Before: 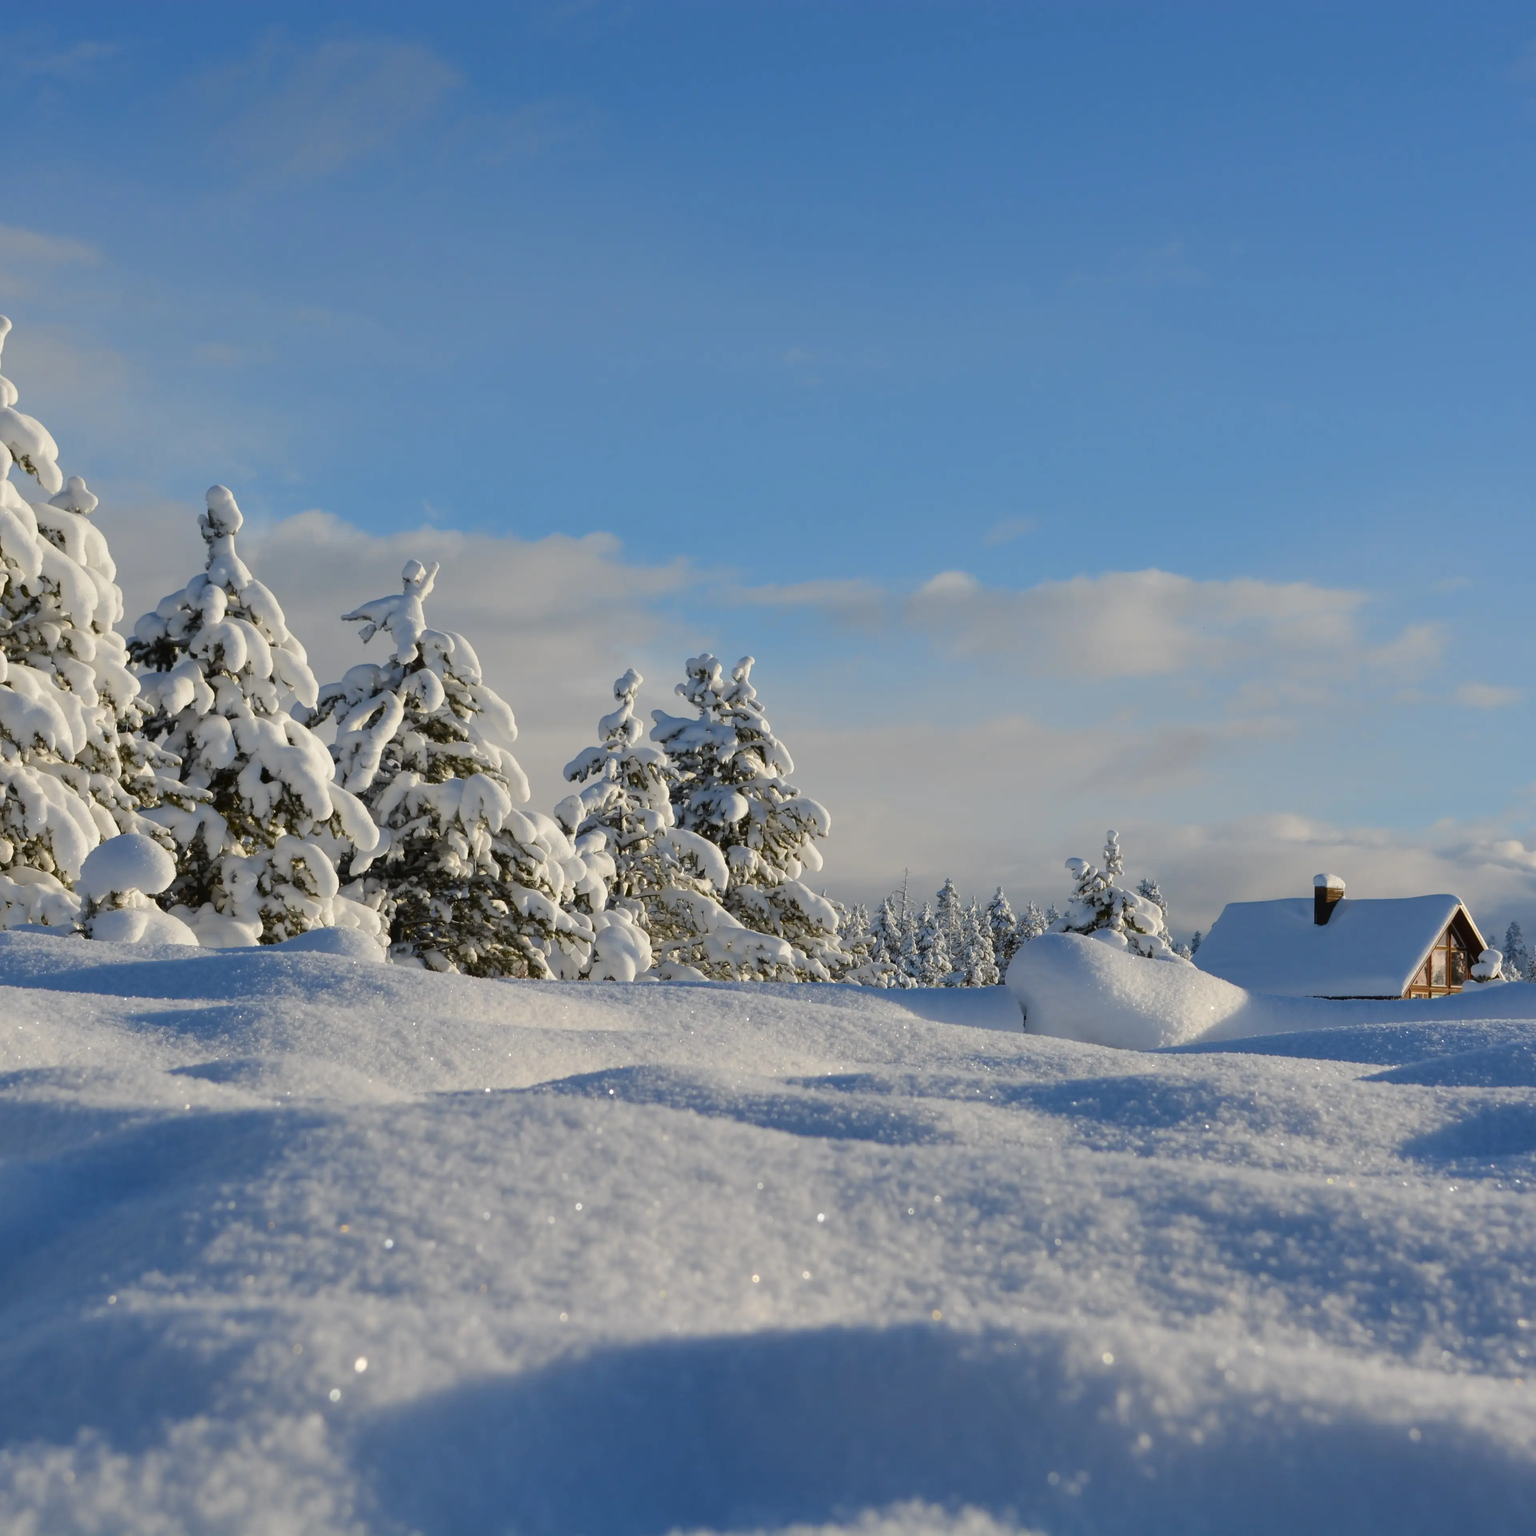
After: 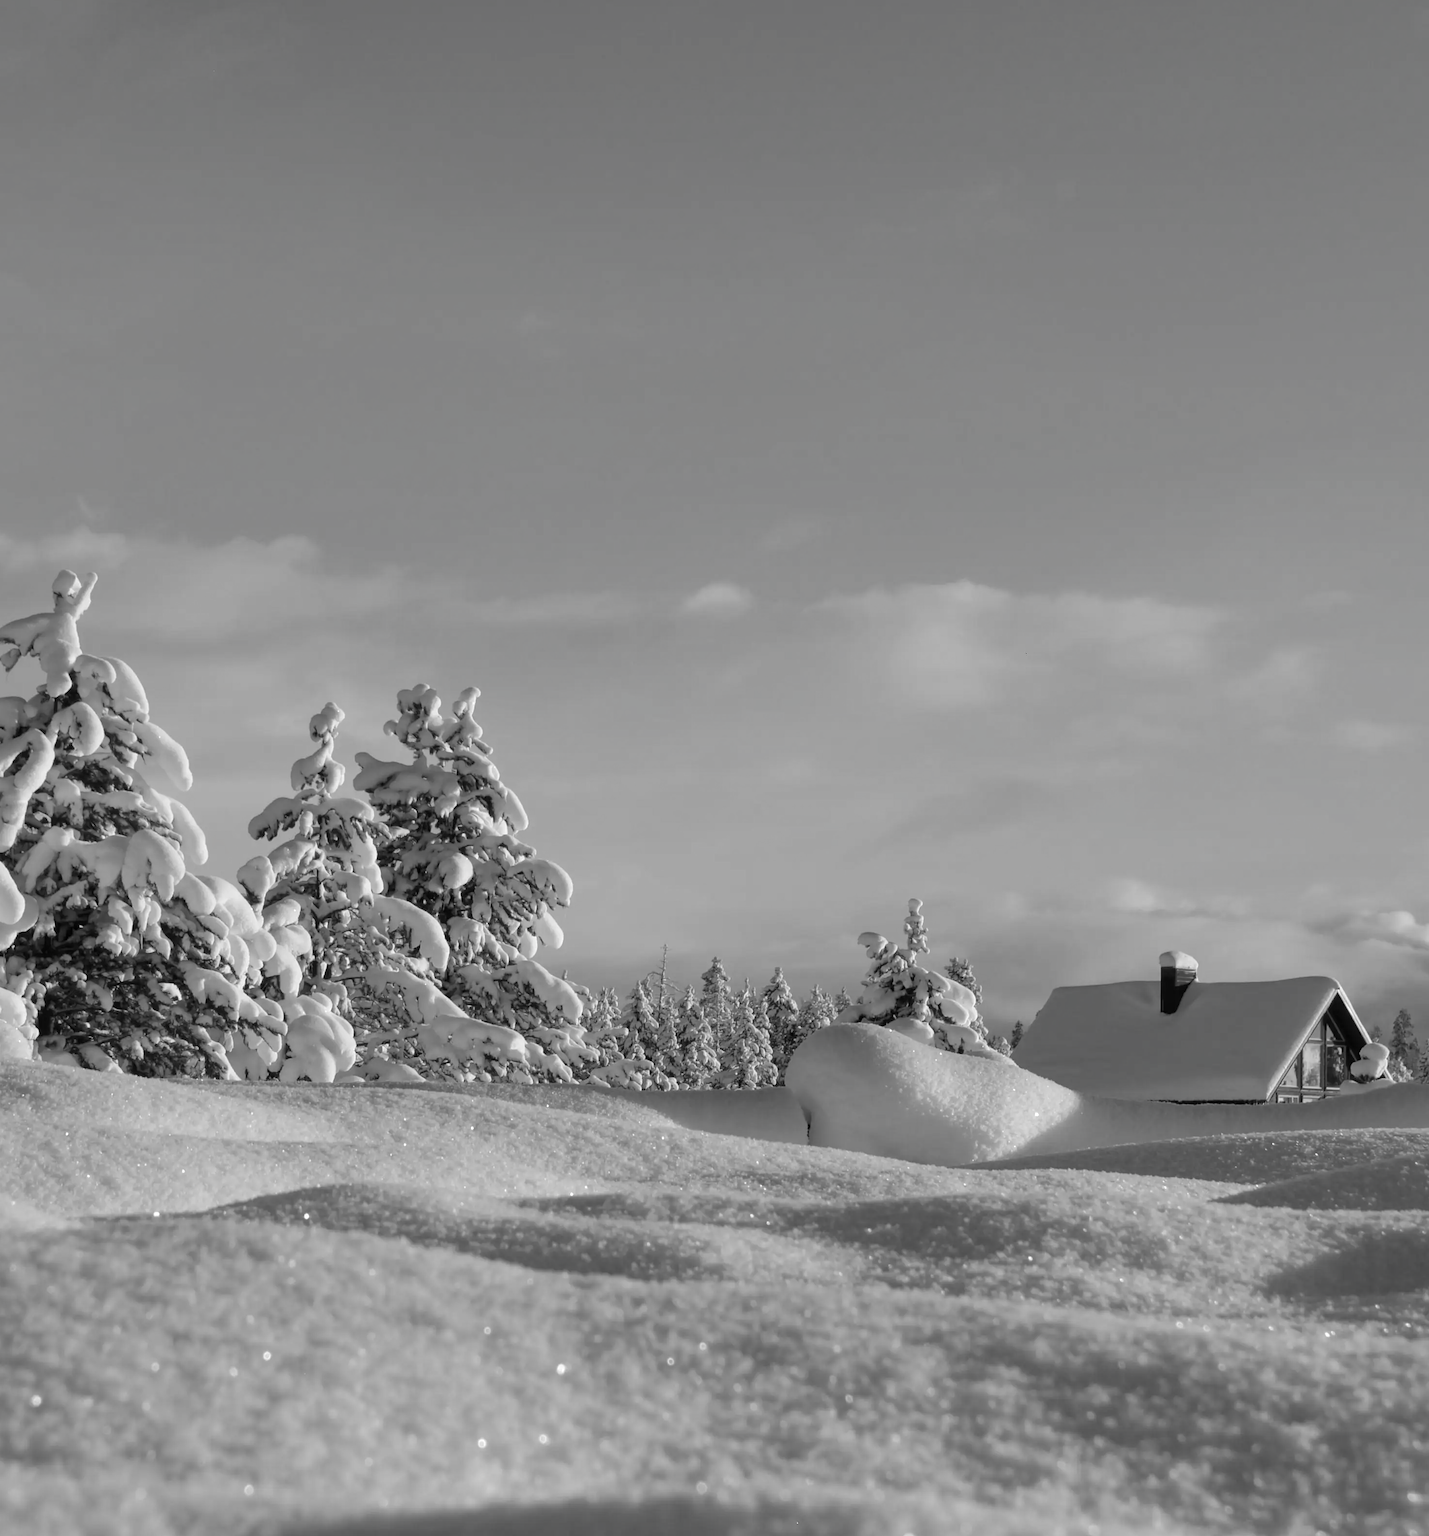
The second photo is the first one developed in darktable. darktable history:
contrast brightness saturation: saturation -0.992
crop: left 23.391%, top 5.915%, bottom 11.753%
local contrast: highlights 100%, shadows 98%, detail 120%, midtone range 0.2
